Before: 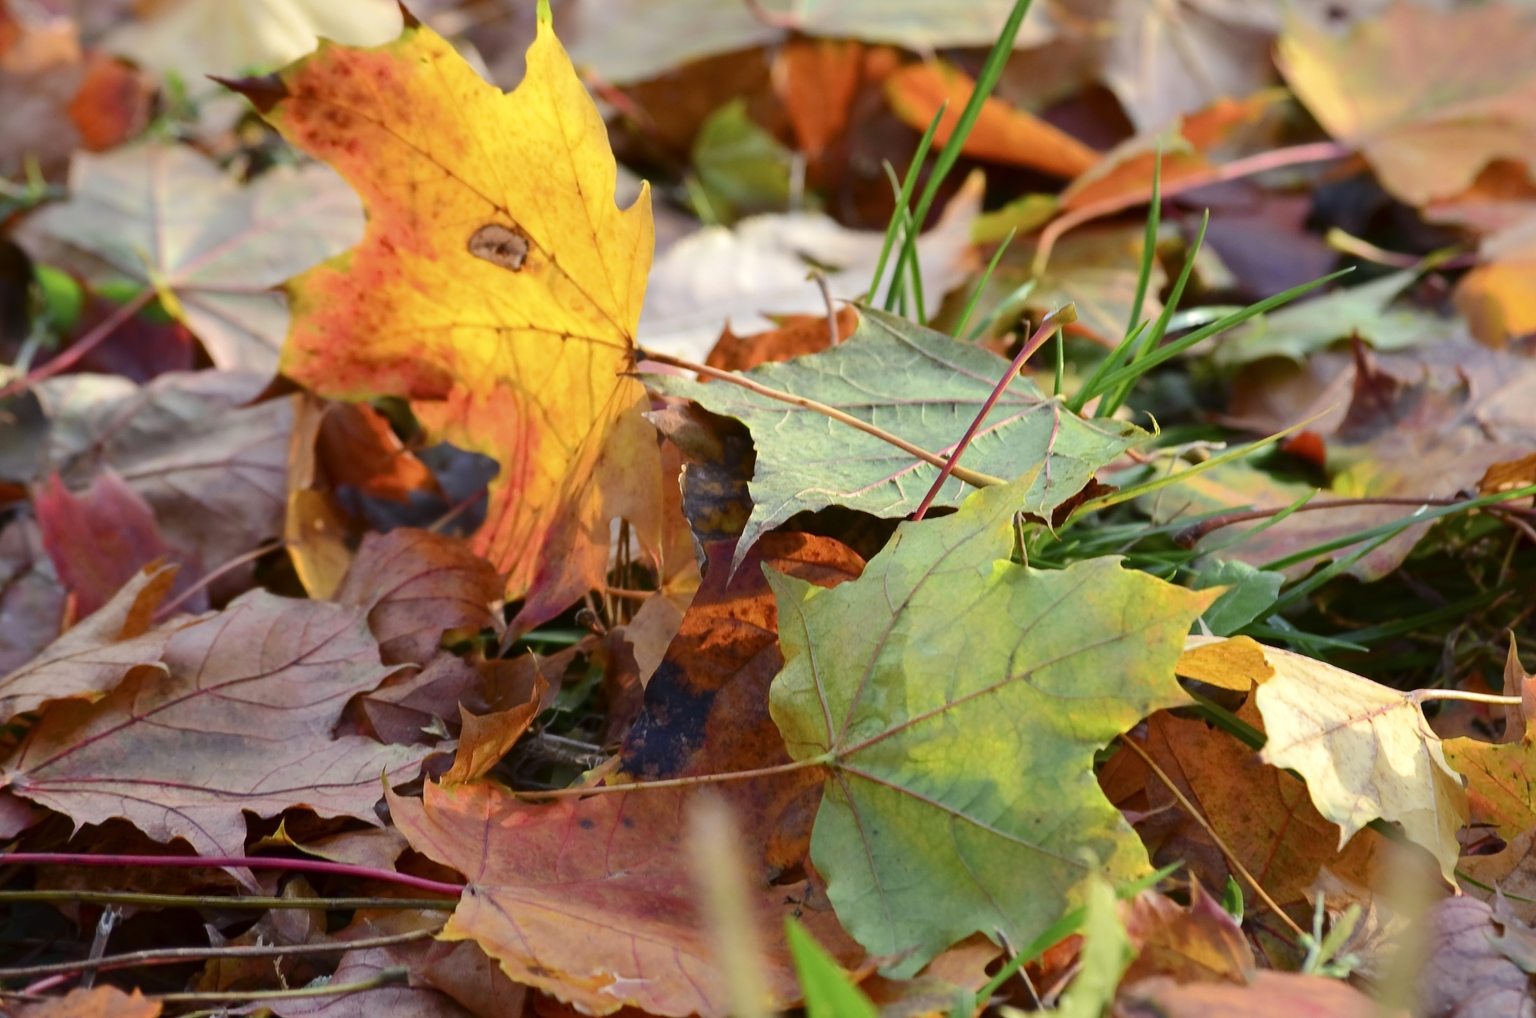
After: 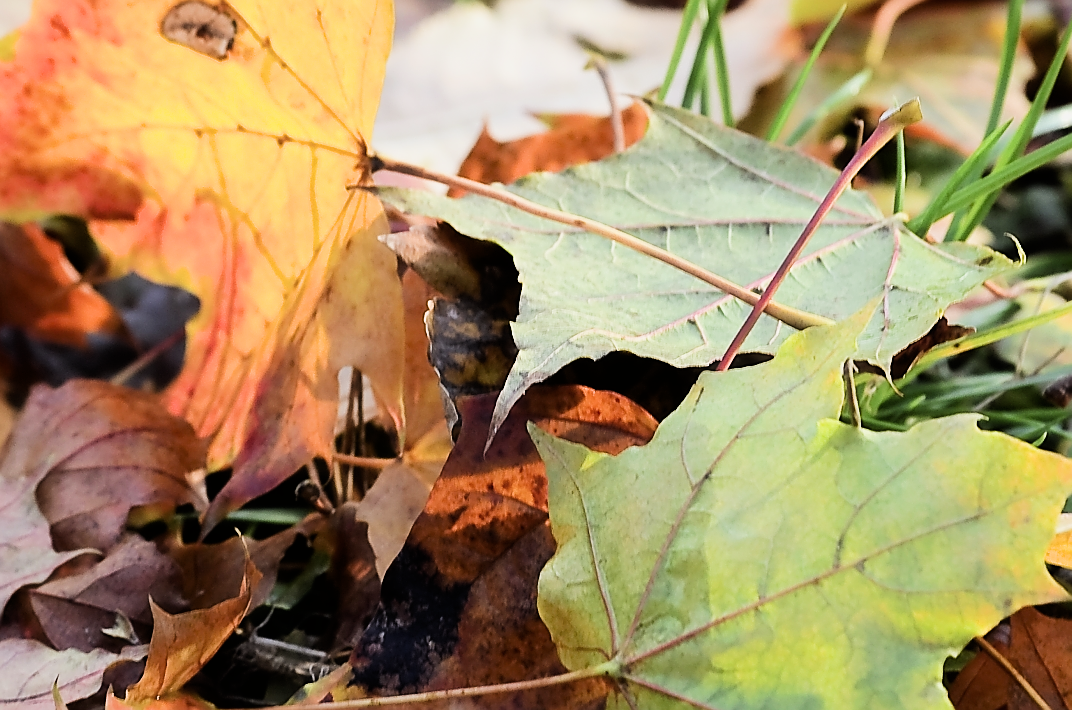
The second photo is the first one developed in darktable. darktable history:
crop and rotate: left 22.13%, top 22.054%, right 22.026%, bottom 22.102%
filmic rgb: black relative exposure -5 EV, hardness 2.88, contrast 1.4, highlights saturation mix -30%
sharpen: radius 1.4, amount 1.25, threshold 0.7
haze removal: strength -0.1, adaptive false
exposure: black level correction 0, exposure 0.5 EV, compensate exposure bias true, compensate highlight preservation false
